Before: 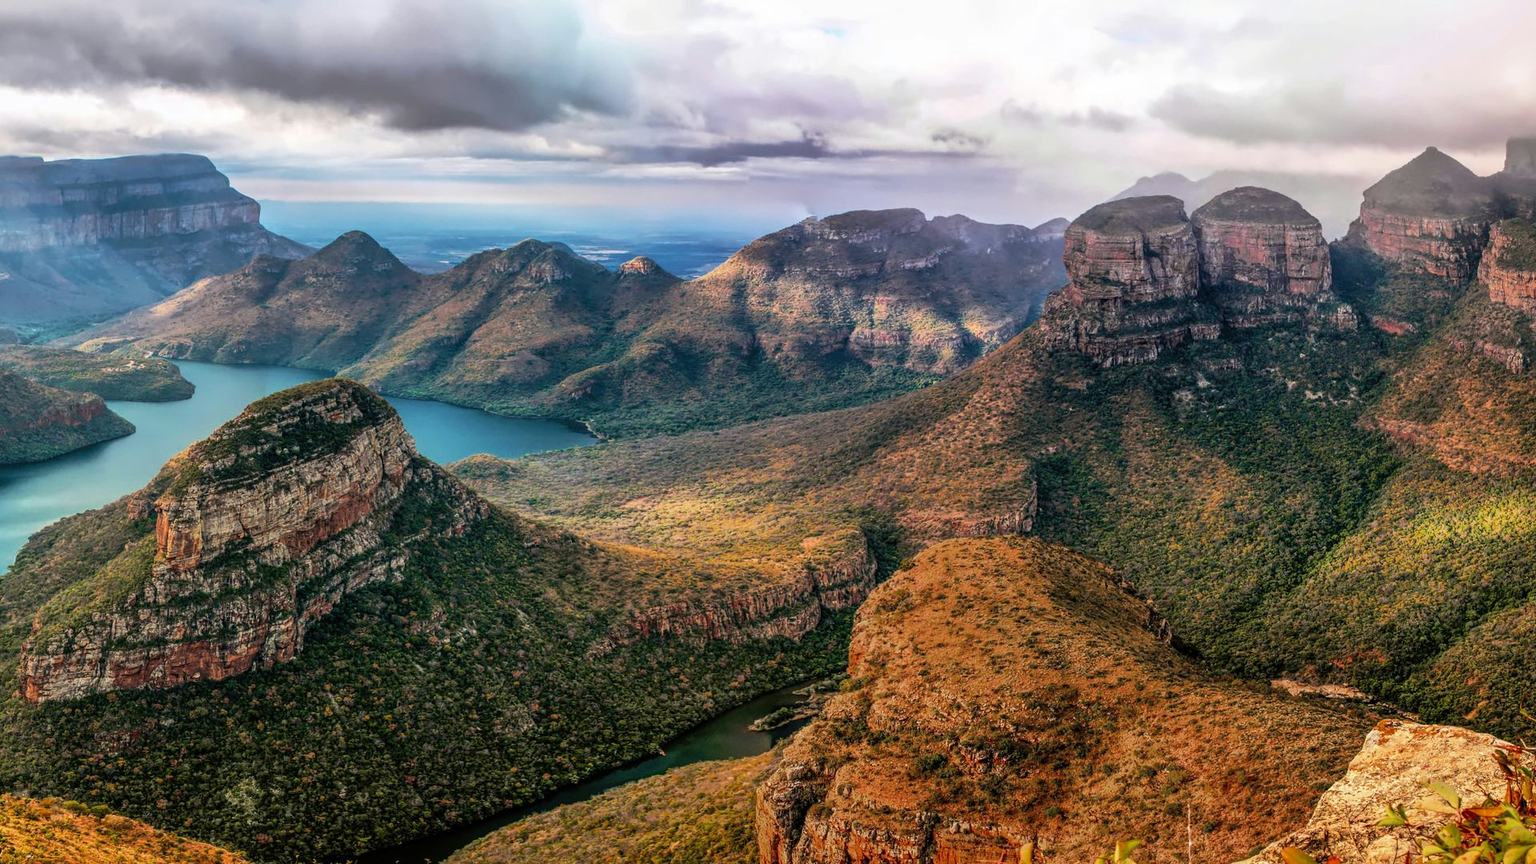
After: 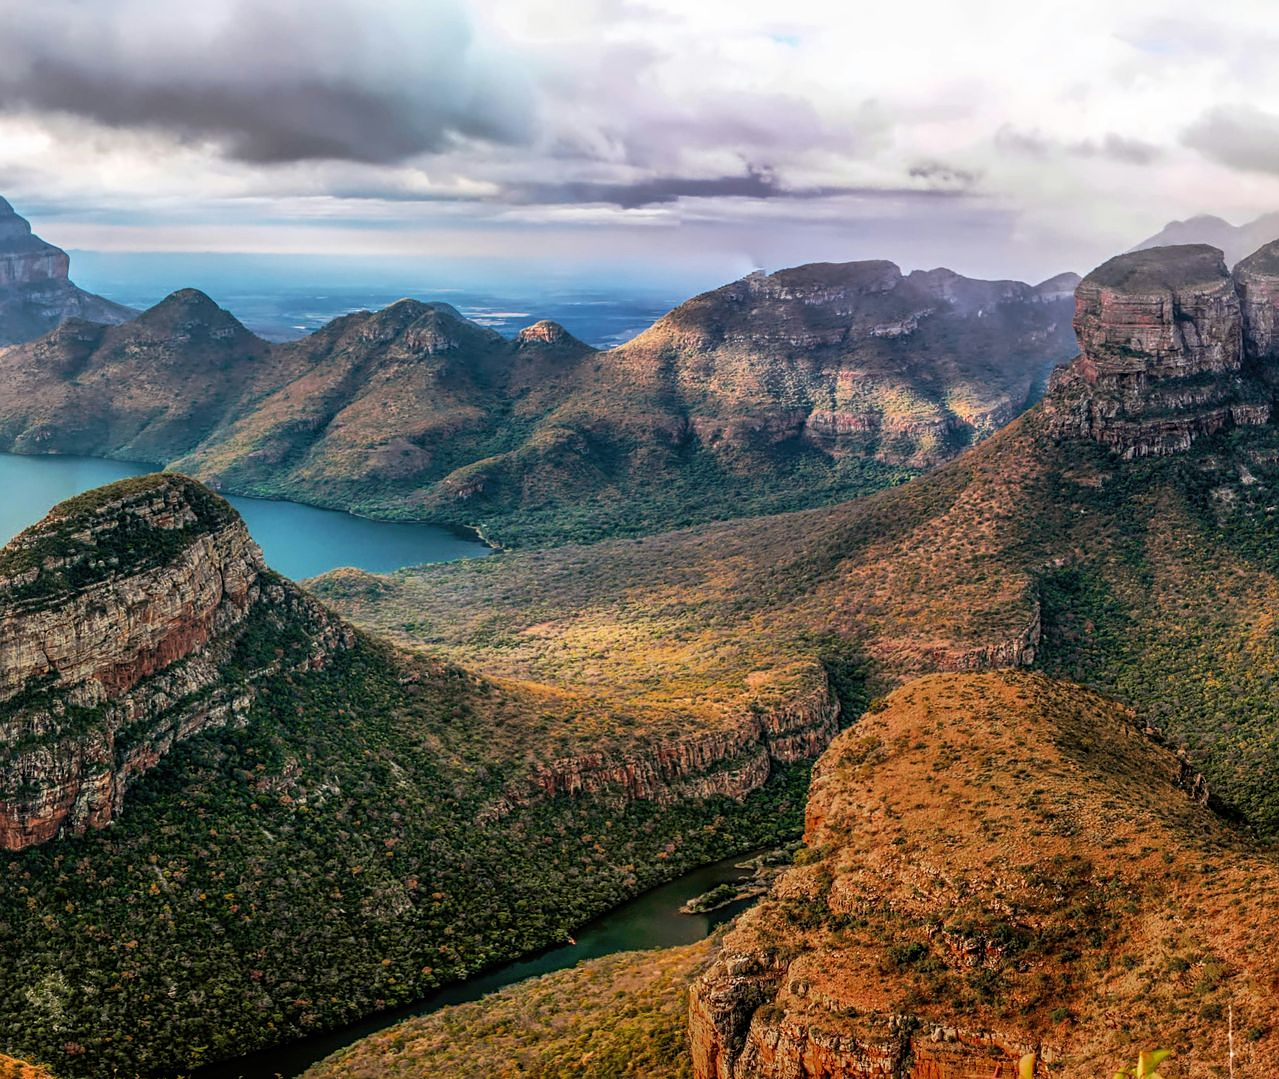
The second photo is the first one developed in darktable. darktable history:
crop and rotate: left 13.358%, right 19.999%
sharpen: amount 0.207
